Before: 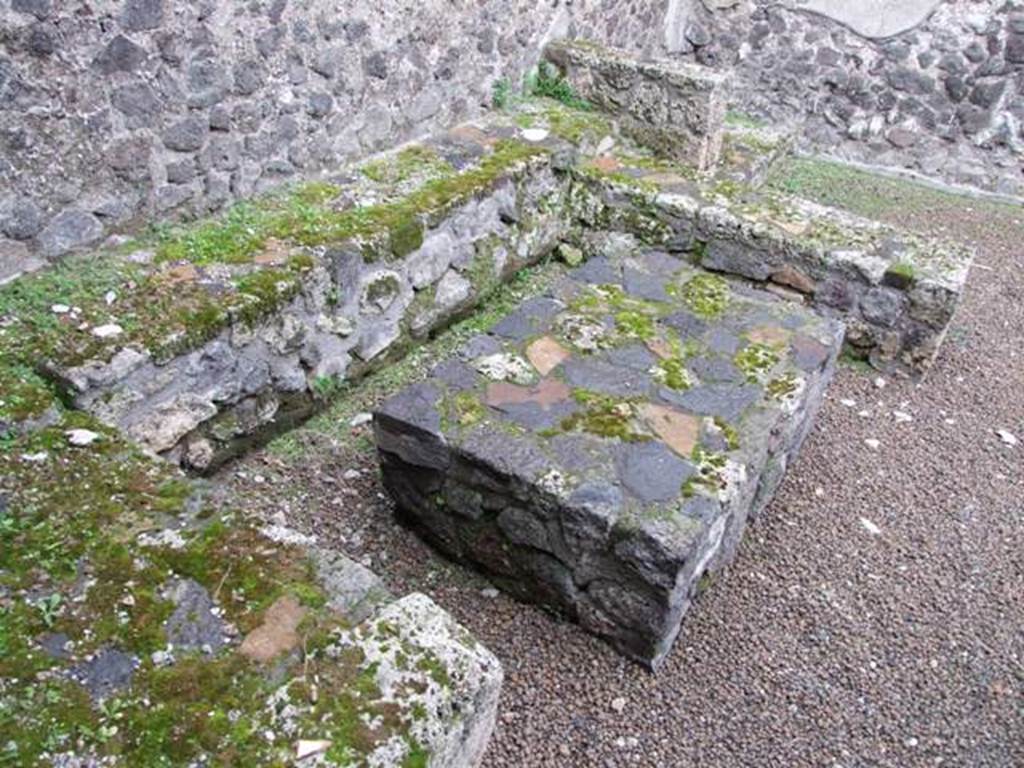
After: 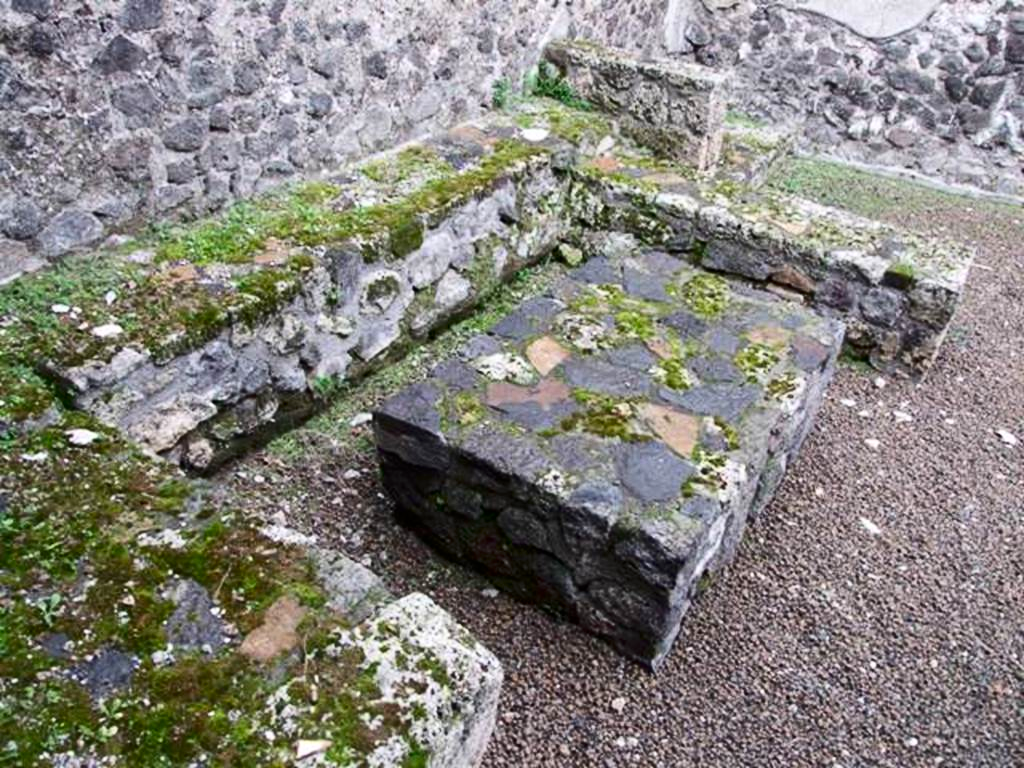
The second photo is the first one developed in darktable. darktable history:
contrast brightness saturation: contrast 0.202, brightness -0.113, saturation 0.099
